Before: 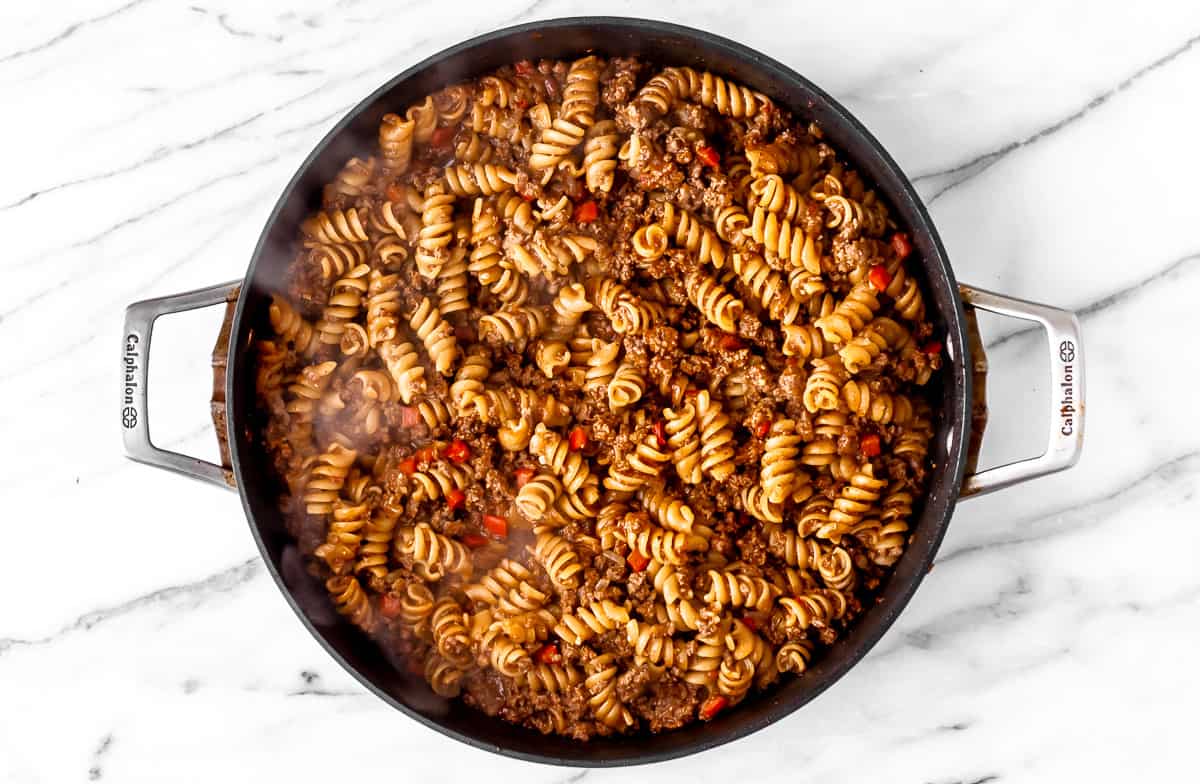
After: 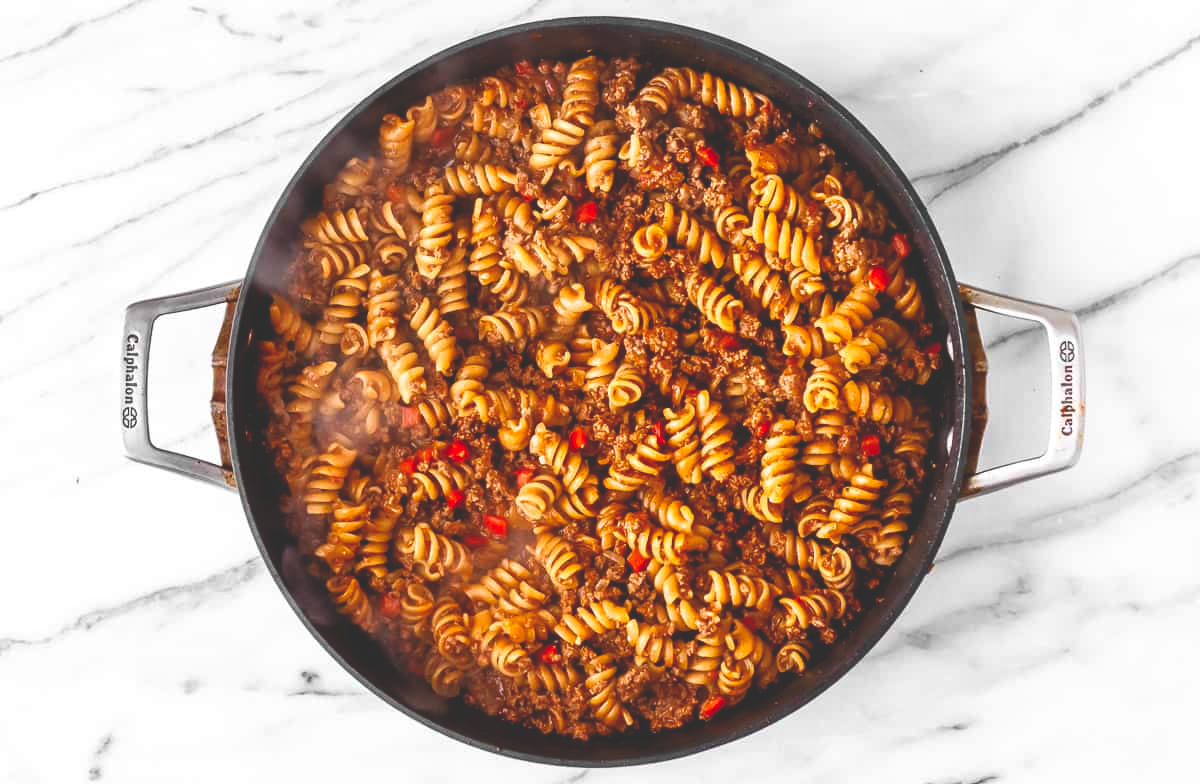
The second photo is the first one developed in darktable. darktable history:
color correction: highlights b* -0.007, saturation 1.29
exposure: black level correction -0.027, compensate highlight preservation false
tone equalizer: on, module defaults
